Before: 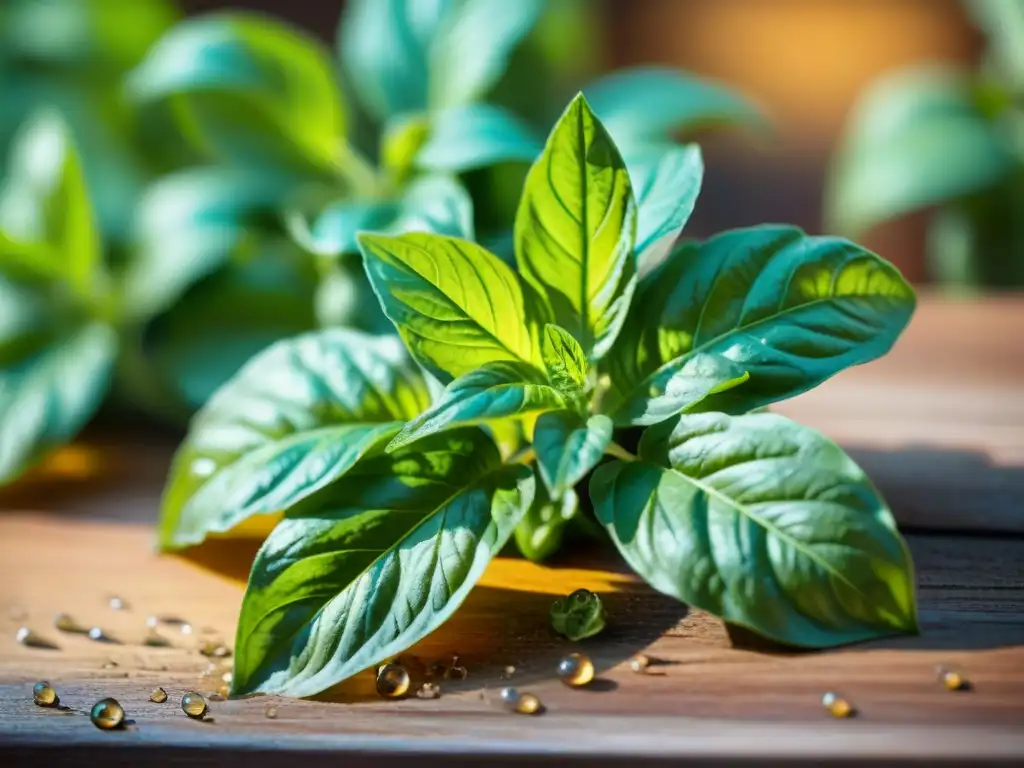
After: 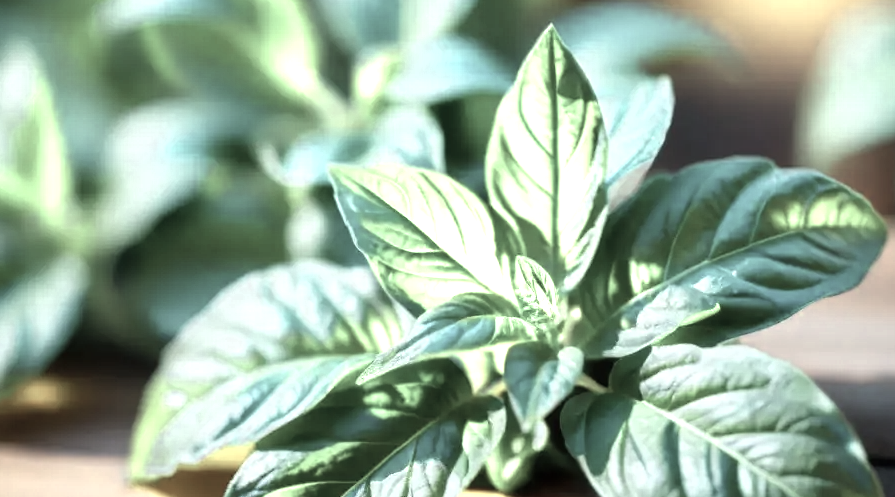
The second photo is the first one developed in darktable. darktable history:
crop: left 2.905%, top 8.904%, right 9.673%, bottom 26.358%
color zones: curves: ch0 [(0.25, 0.667) (0.758, 0.368)]; ch1 [(0.215, 0.245) (0.761, 0.373)]; ch2 [(0.247, 0.554) (0.761, 0.436)]
